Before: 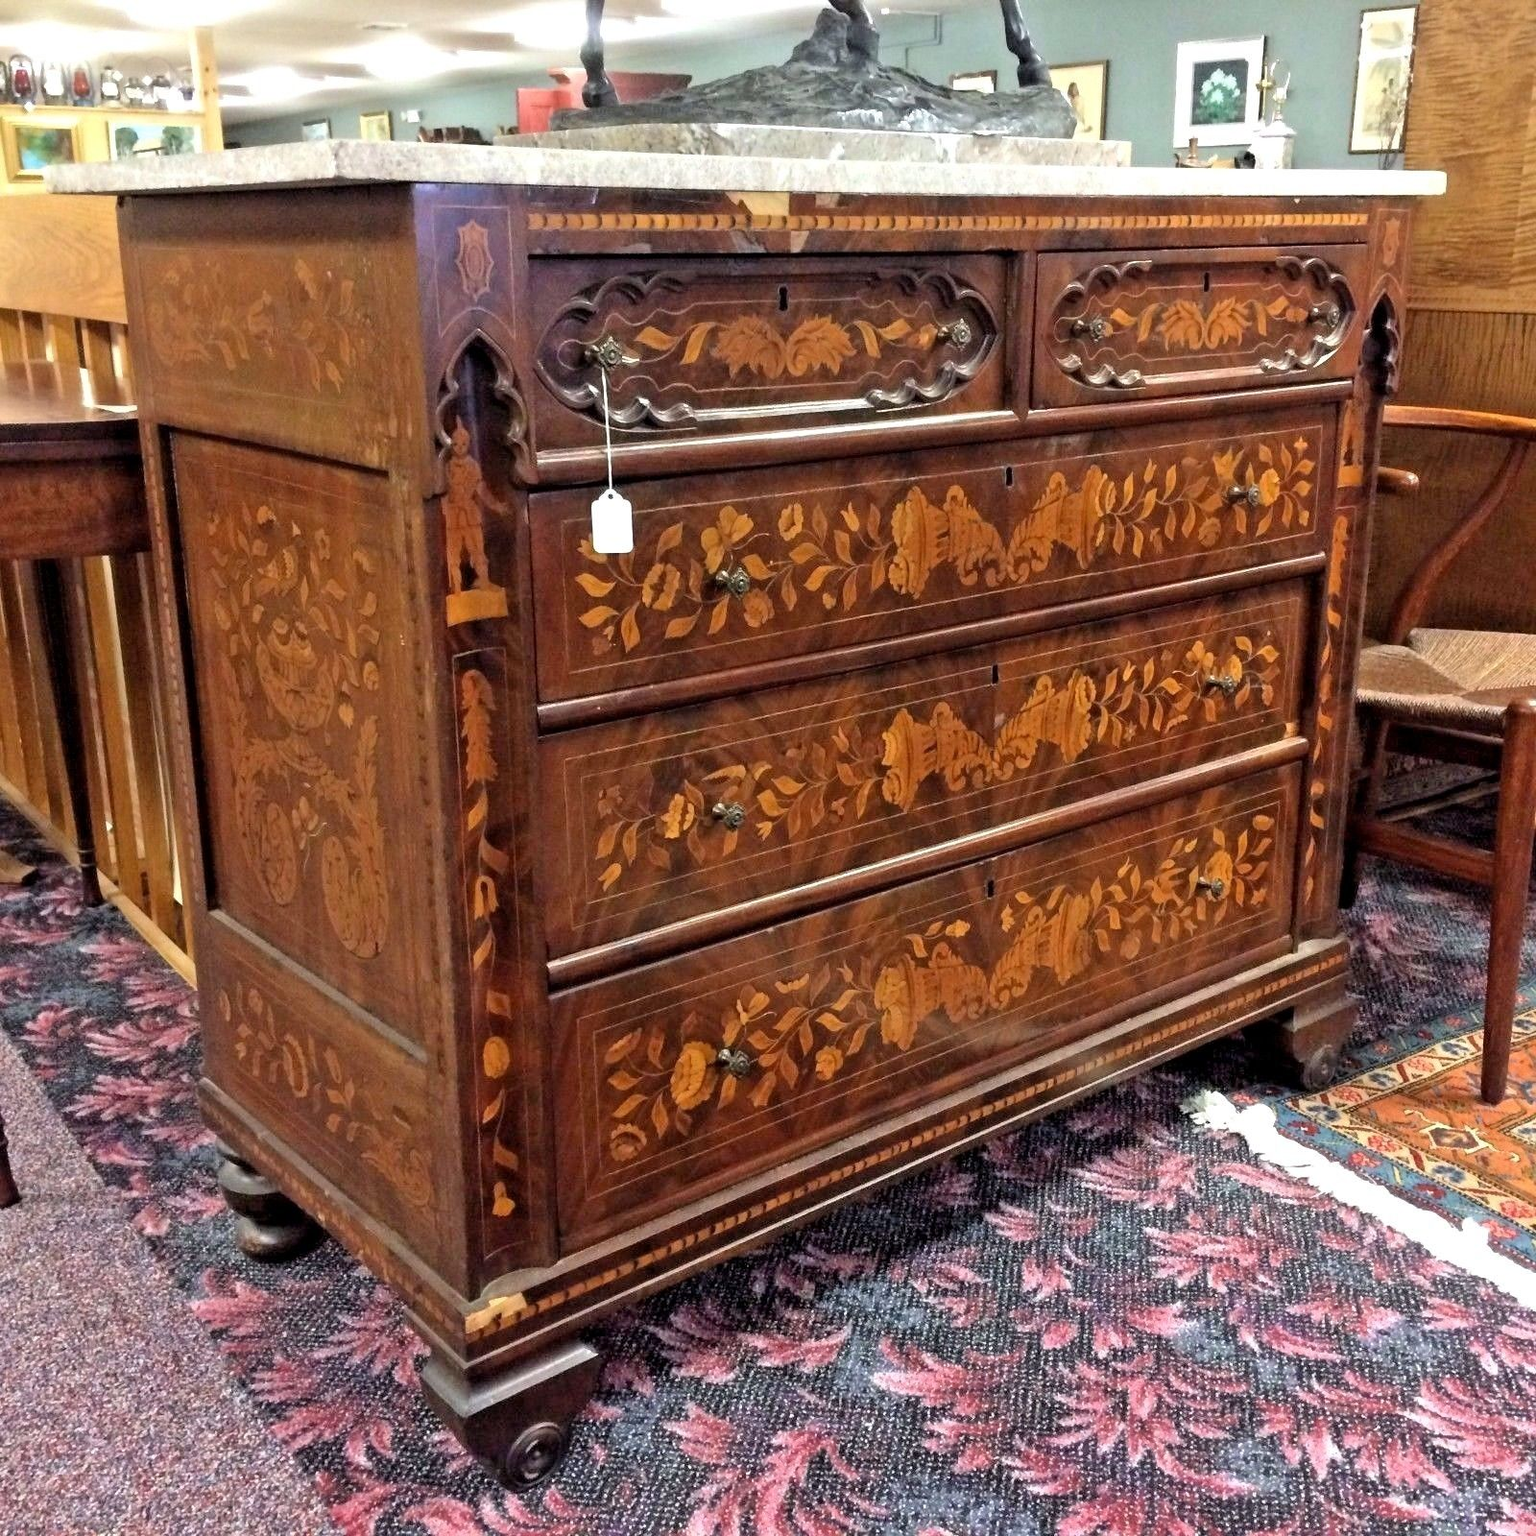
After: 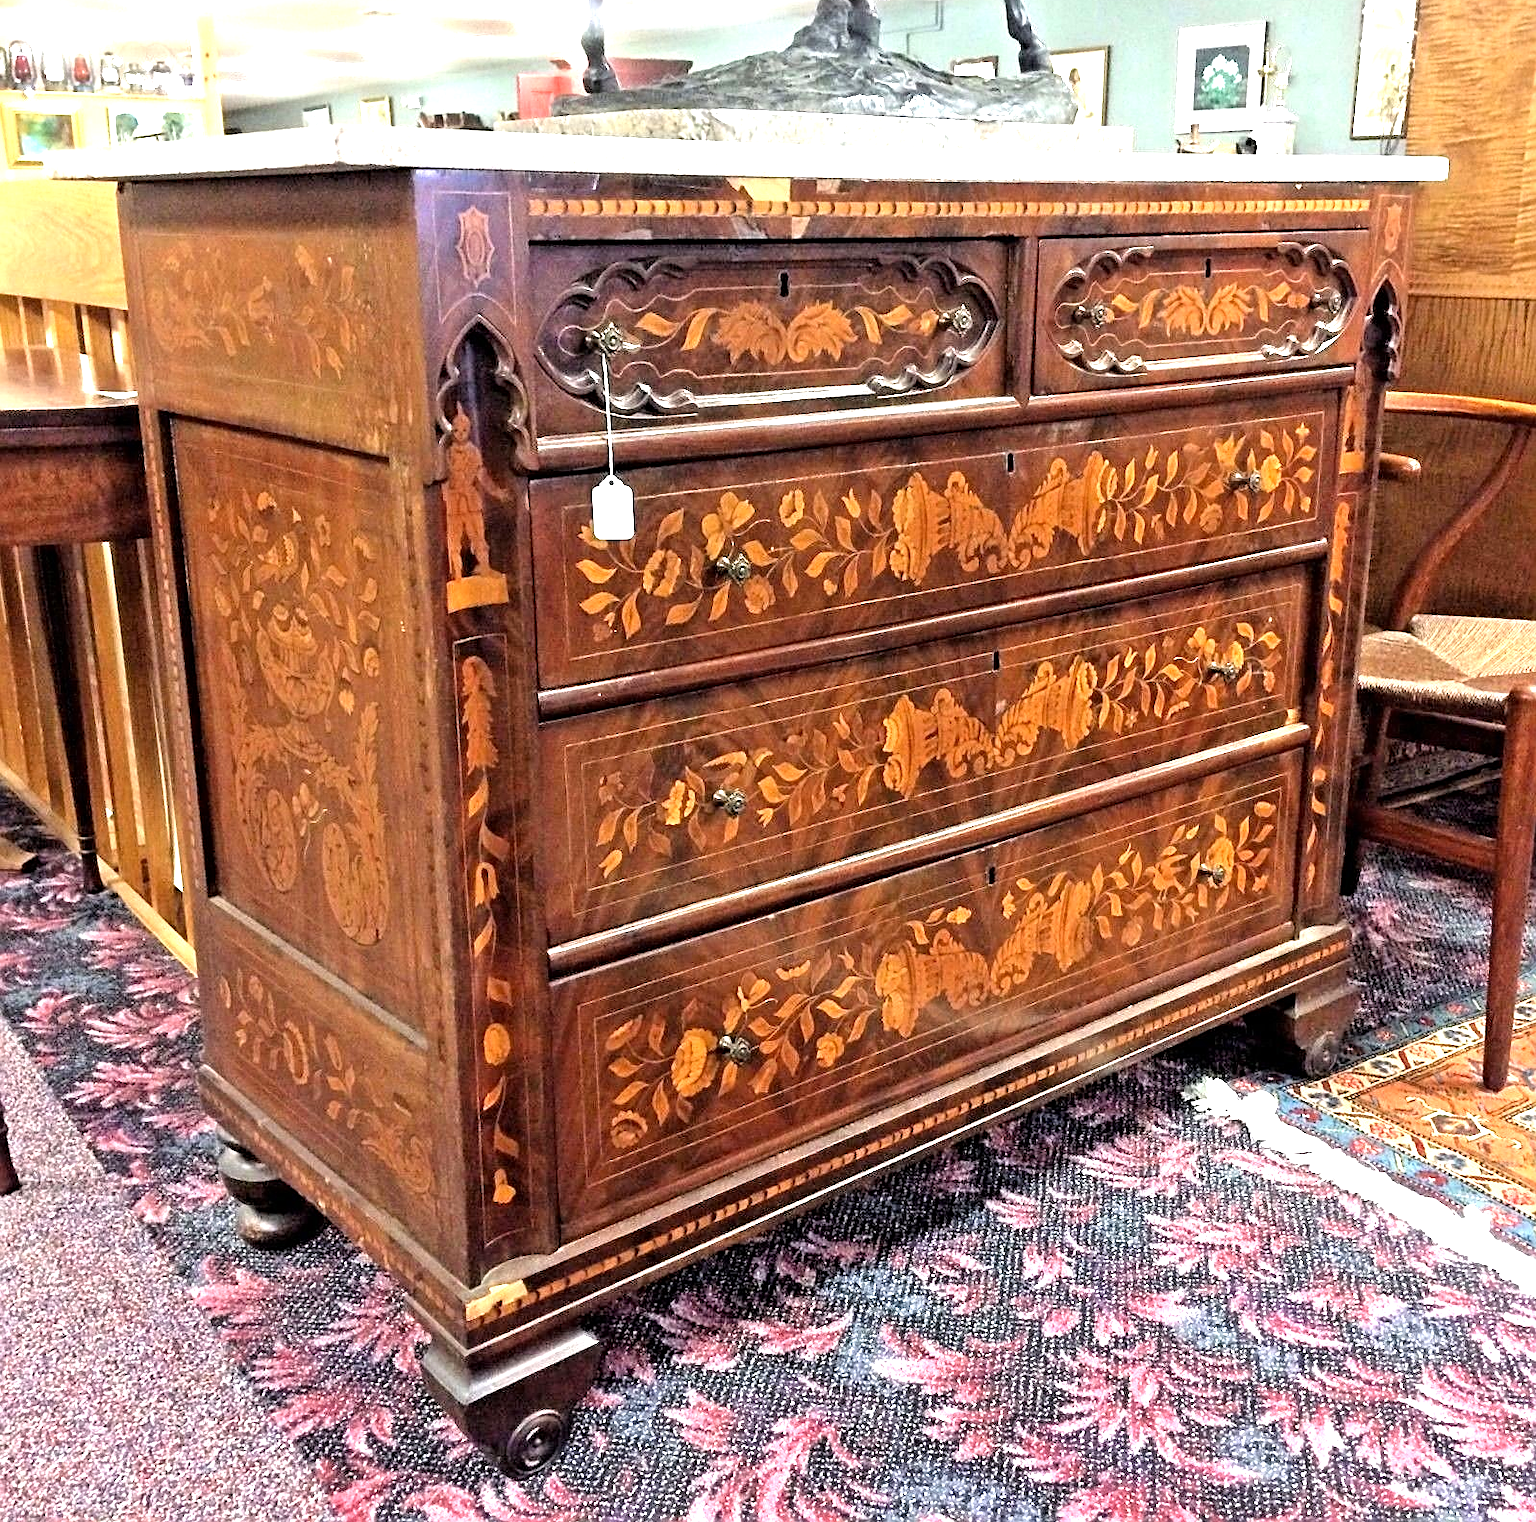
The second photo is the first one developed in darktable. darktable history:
tone equalizer: -8 EV -0.383 EV, -7 EV -0.376 EV, -6 EV -0.357 EV, -5 EV -0.206 EV, -3 EV 0.222 EV, -2 EV 0.348 EV, -1 EV 0.376 EV, +0 EV 0.387 EV
crop: top 0.951%, right 0.11%
exposure: exposure 0.56 EV, compensate exposure bias true, compensate highlight preservation false
sharpen: amount 0.541
